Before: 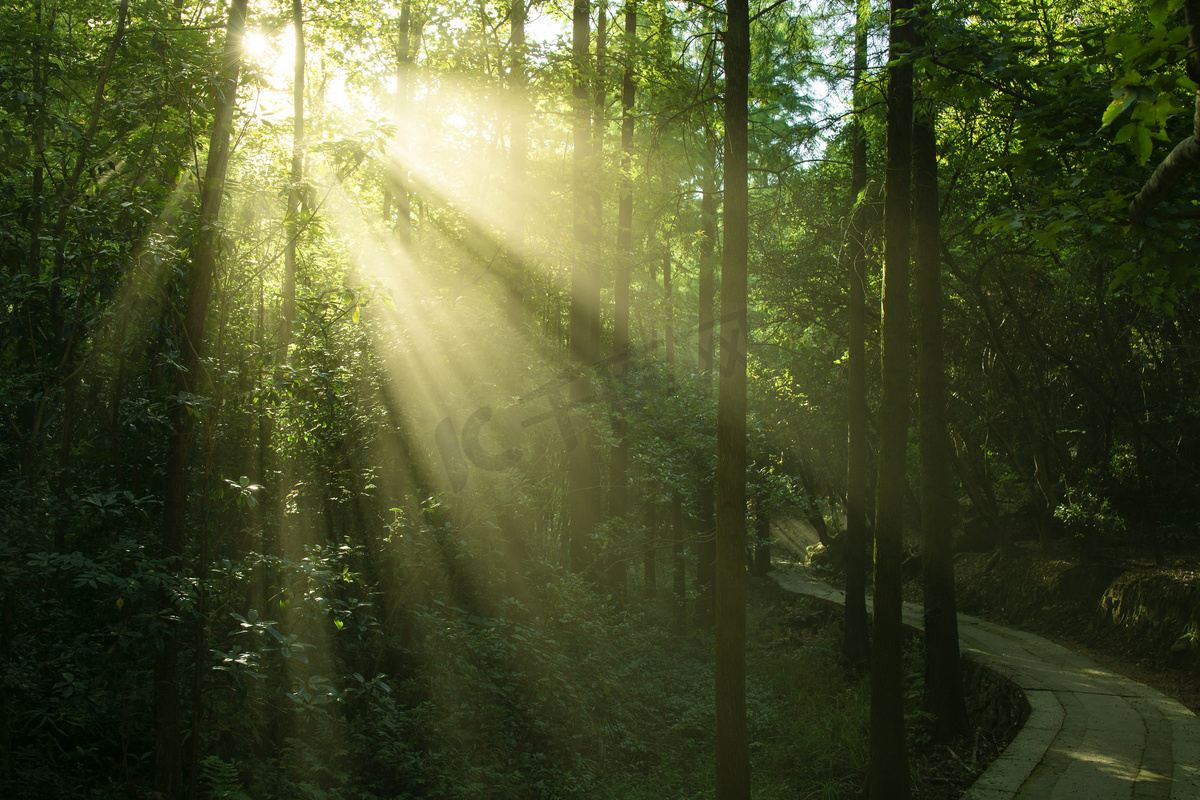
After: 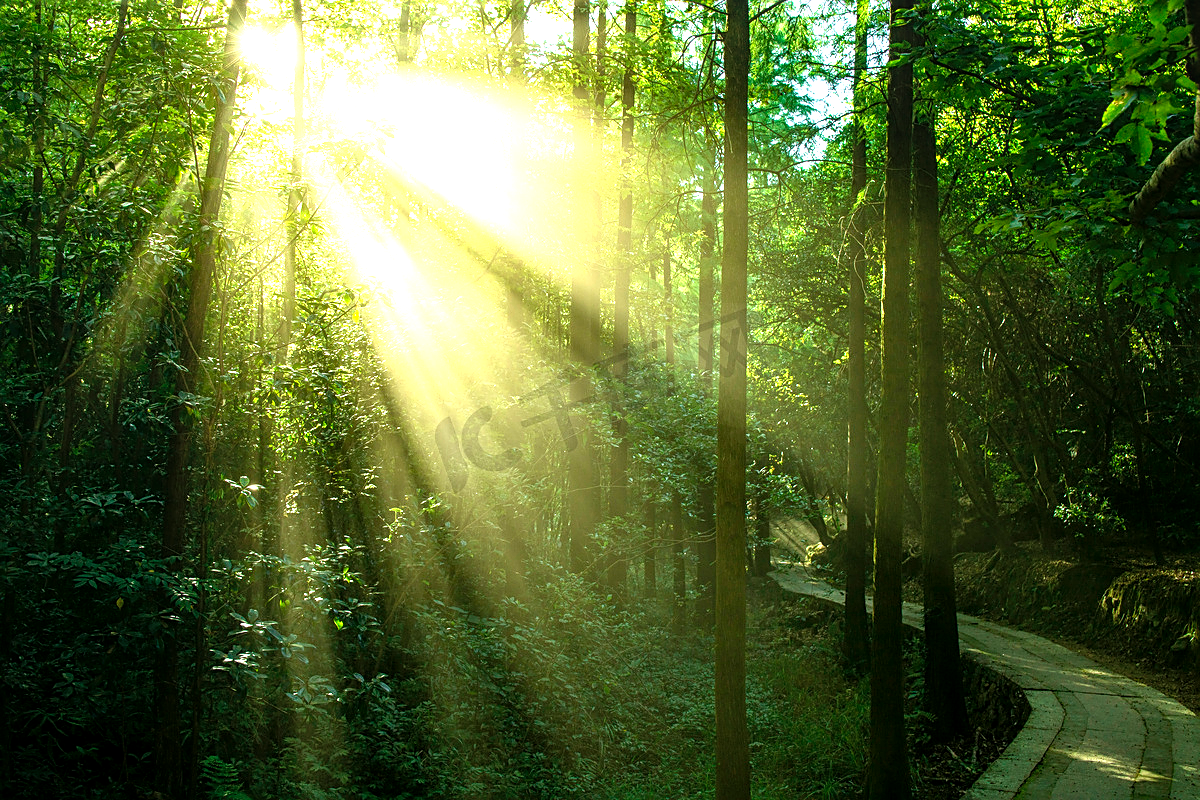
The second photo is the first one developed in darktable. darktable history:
levels: levels [0, 0.352, 0.703]
local contrast: on, module defaults
sharpen: on, module defaults
white balance: red 0.988, blue 1.017
